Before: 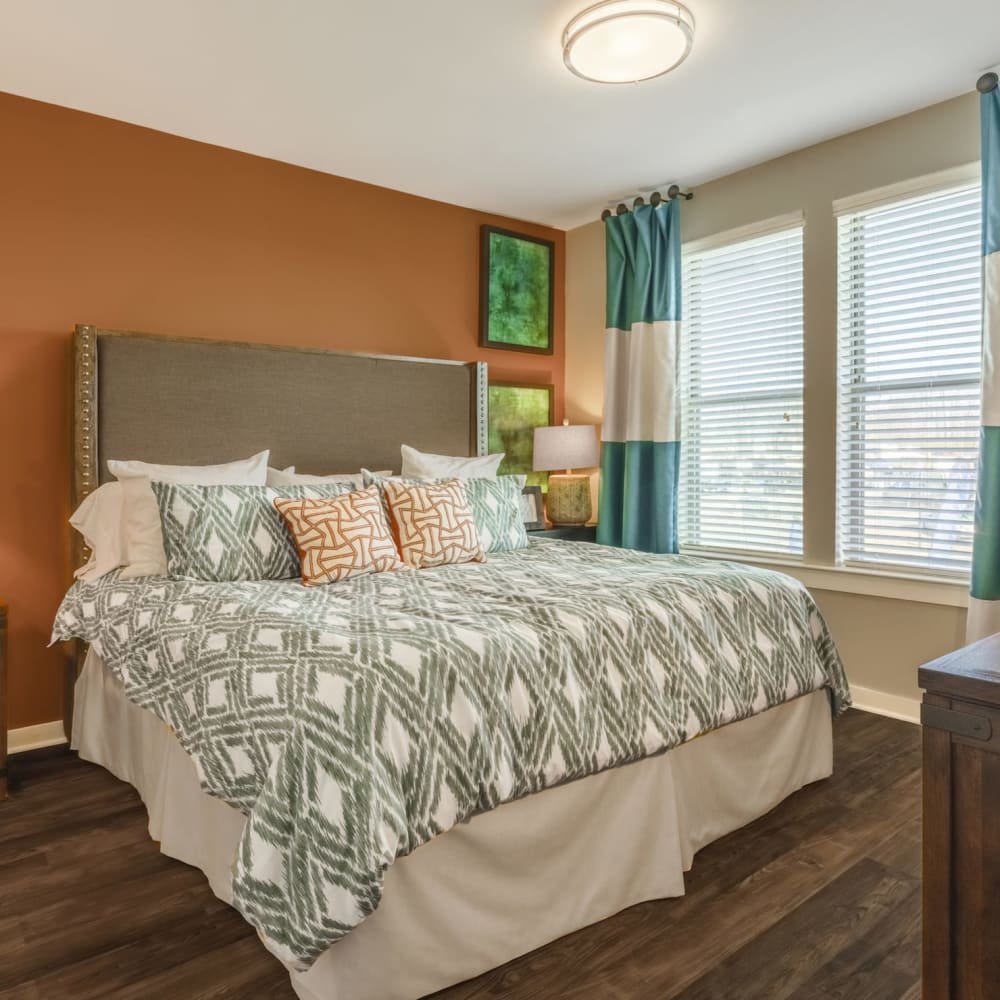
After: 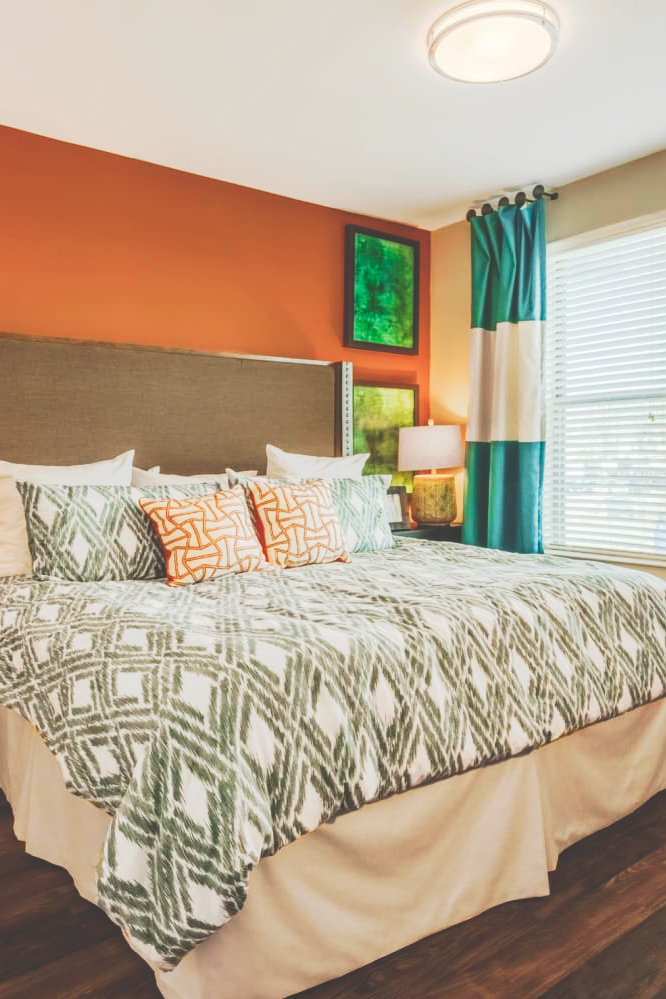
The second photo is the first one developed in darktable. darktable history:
crop and rotate: left 13.537%, right 19.796%
tone curve: curves: ch0 [(0, 0) (0.003, 0.231) (0.011, 0.231) (0.025, 0.231) (0.044, 0.231) (0.069, 0.235) (0.1, 0.24) (0.136, 0.246) (0.177, 0.256) (0.224, 0.279) (0.277, 0.313) (0.335, 0.354) (0.399, 0.428) (0.468, 0.514) (0.543, 0.61) (0.623, 0.728) (0.709, 0.808) (0.801, 0.873) (0.898, 0.909) (1, 1)], preserve colors none
